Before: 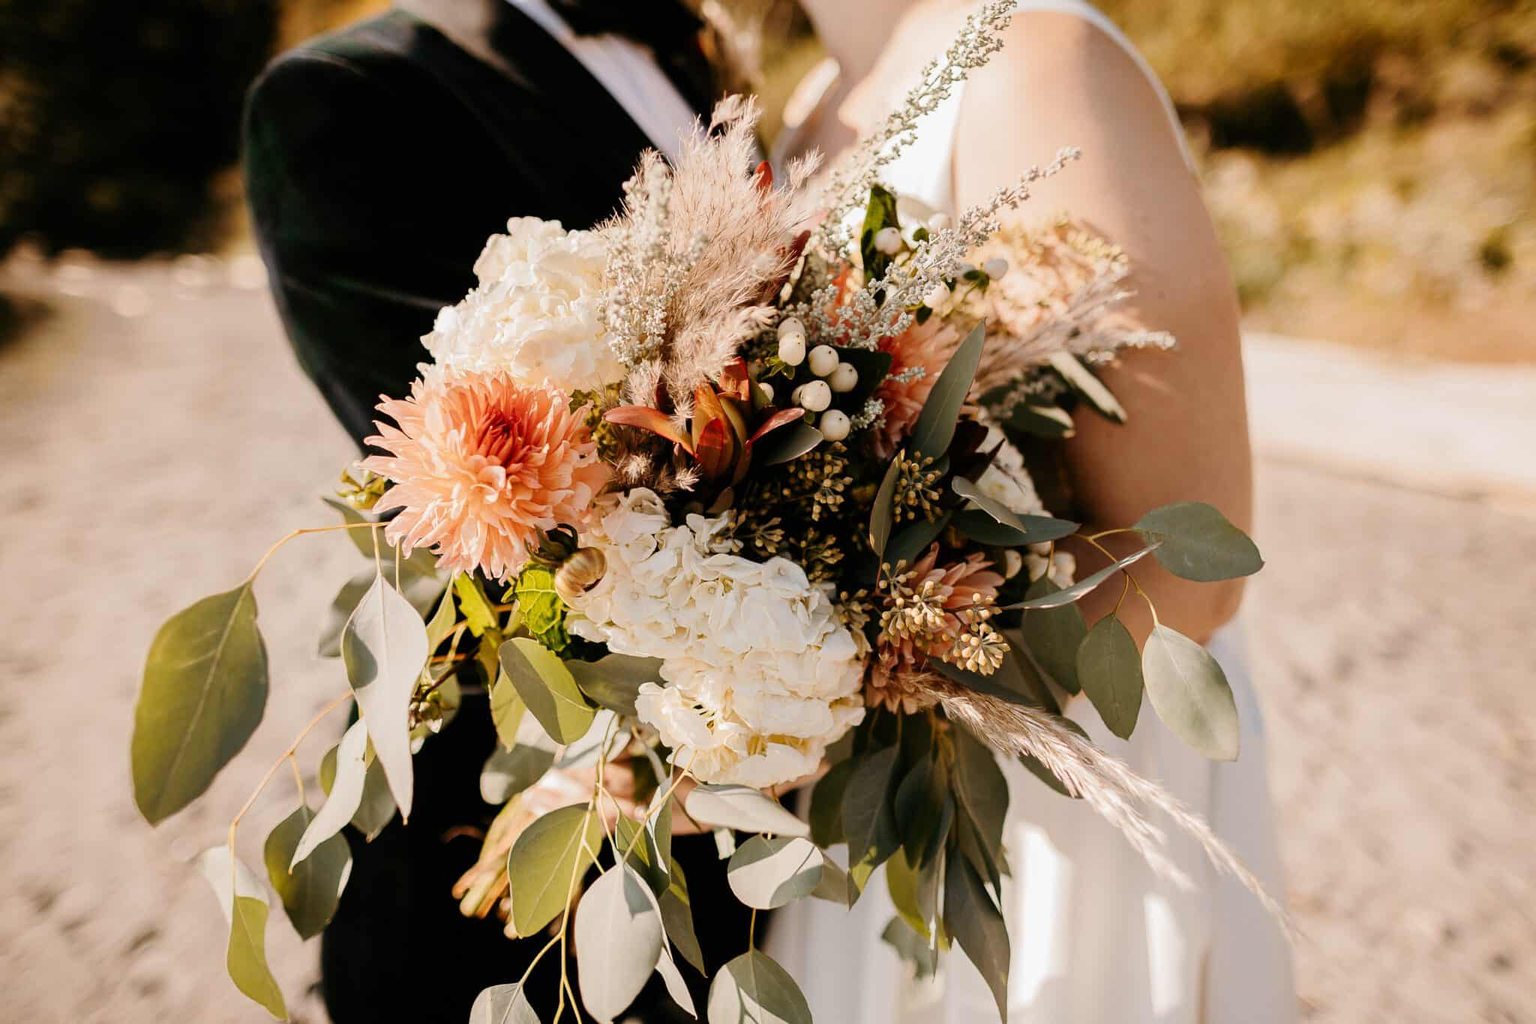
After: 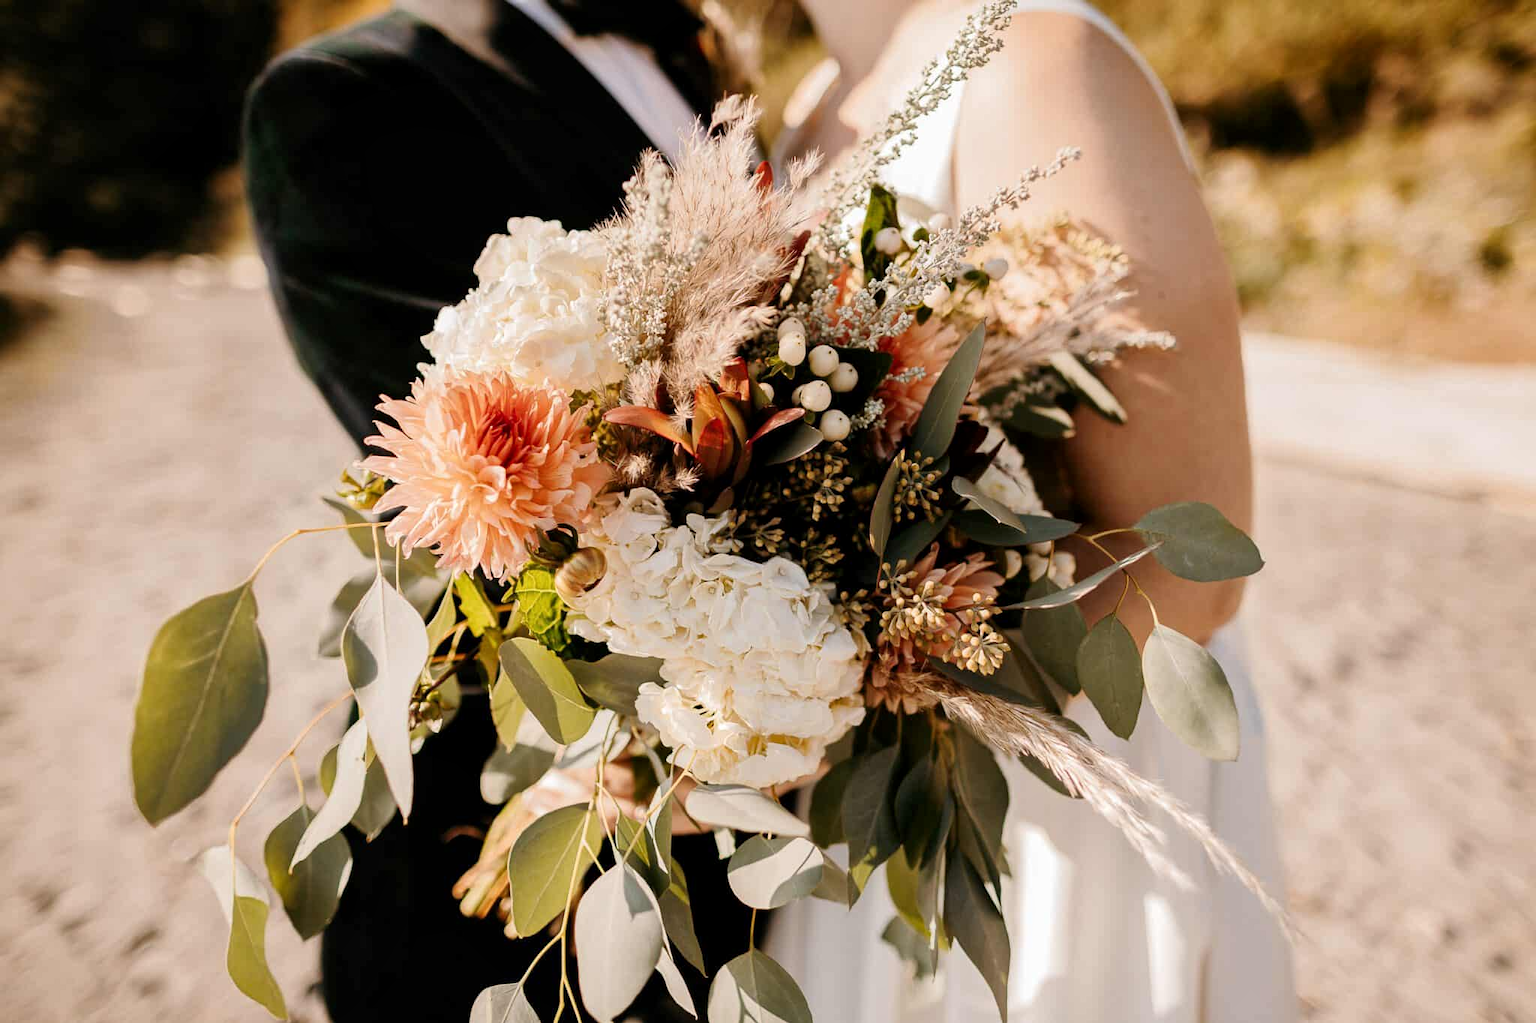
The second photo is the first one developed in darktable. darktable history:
local contrast: mode bilateral grid, contrast 20, coarseness 50, detail 120%, midtone range 0.2
